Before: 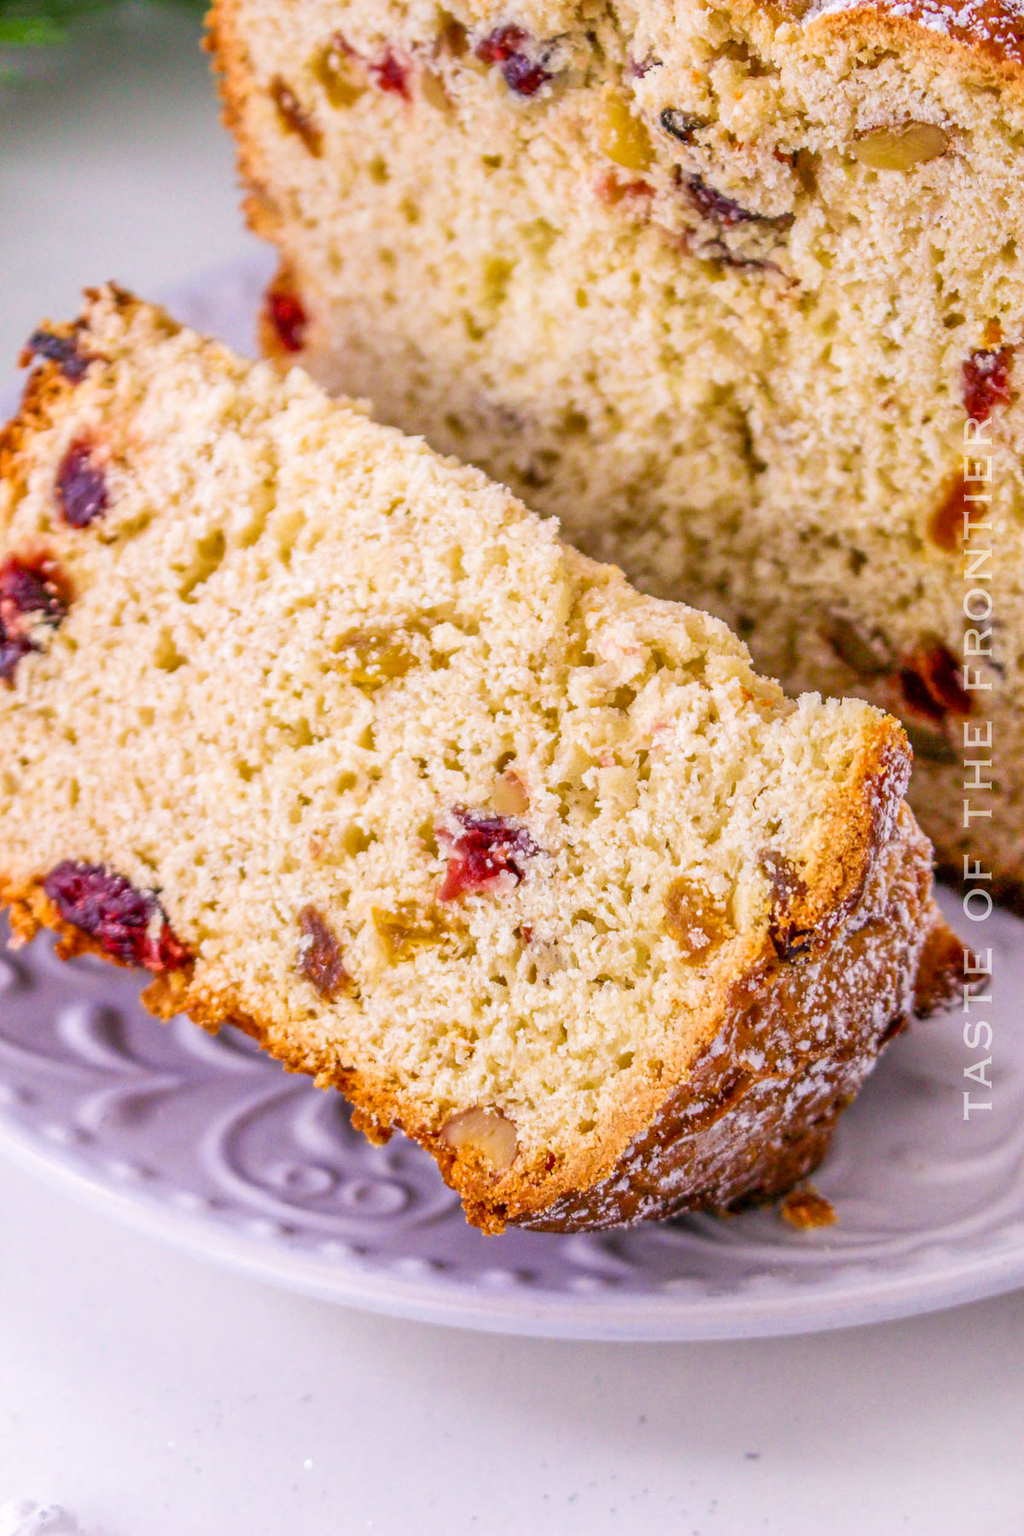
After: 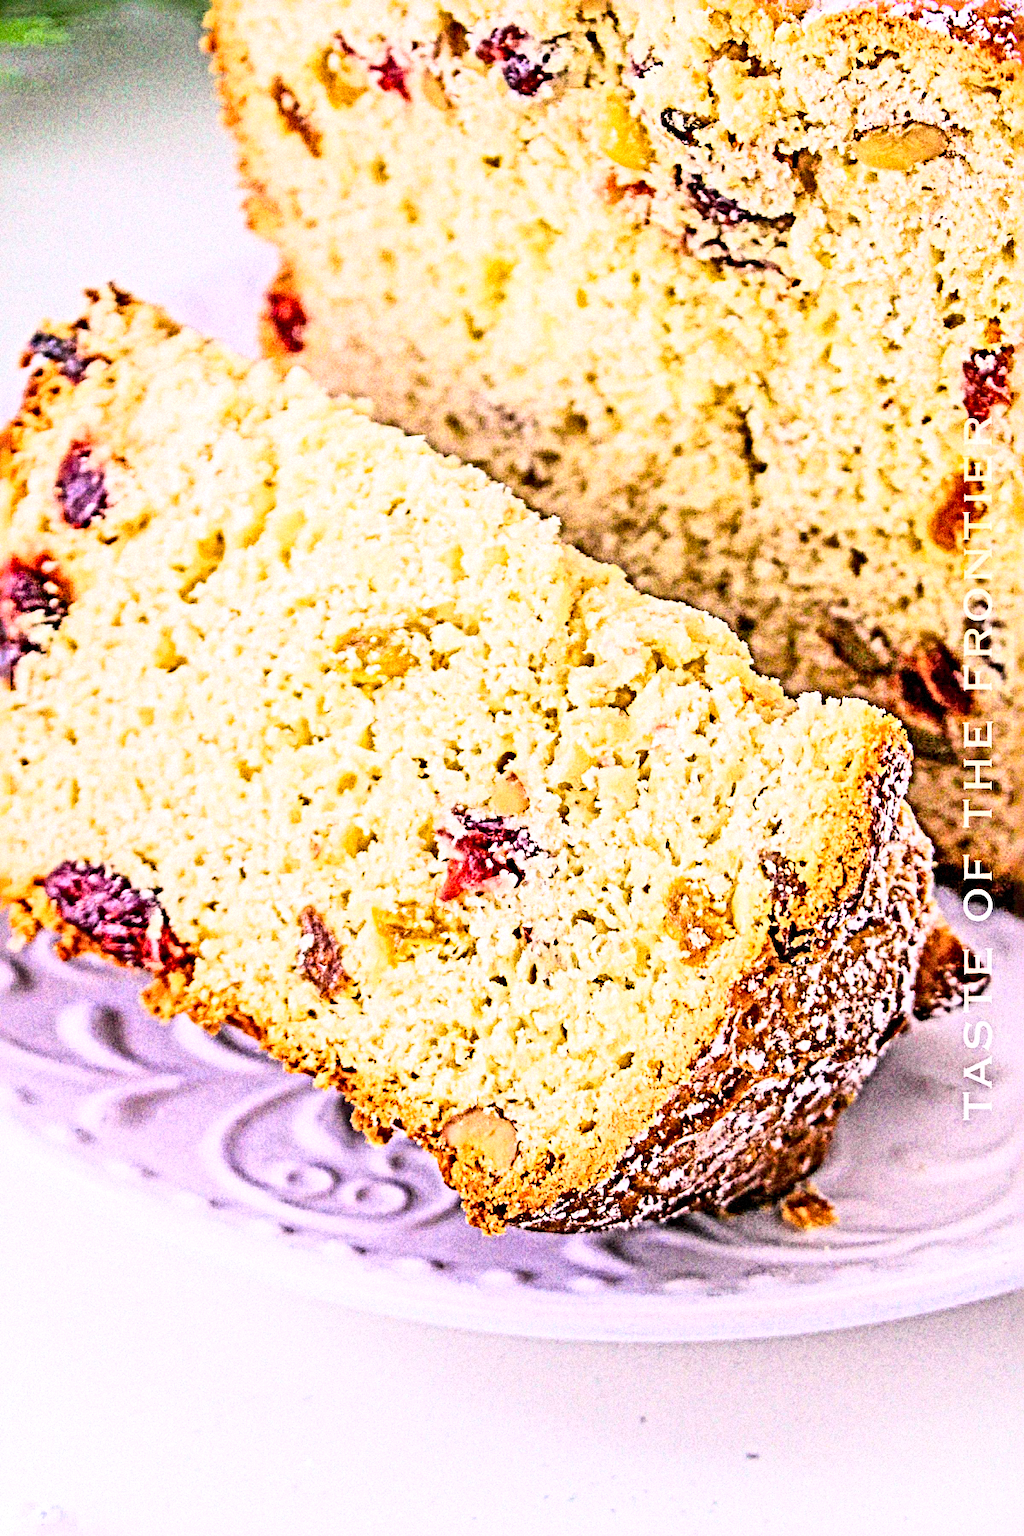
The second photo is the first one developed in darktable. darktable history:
base curve: curves: ch0 [(0, 0) (0.018, 0.026) (0.143, 0.37) (0.33, 0.731) (0.458, 0.853) (0.735, 0.965) (0.905, 0.986) (1, 1)]
grain: coarseness 14.49 ISO, strength 48.04%, mid-tones bias 35%
sharpen: radius 6.3, amount 1.8, threshold 0
